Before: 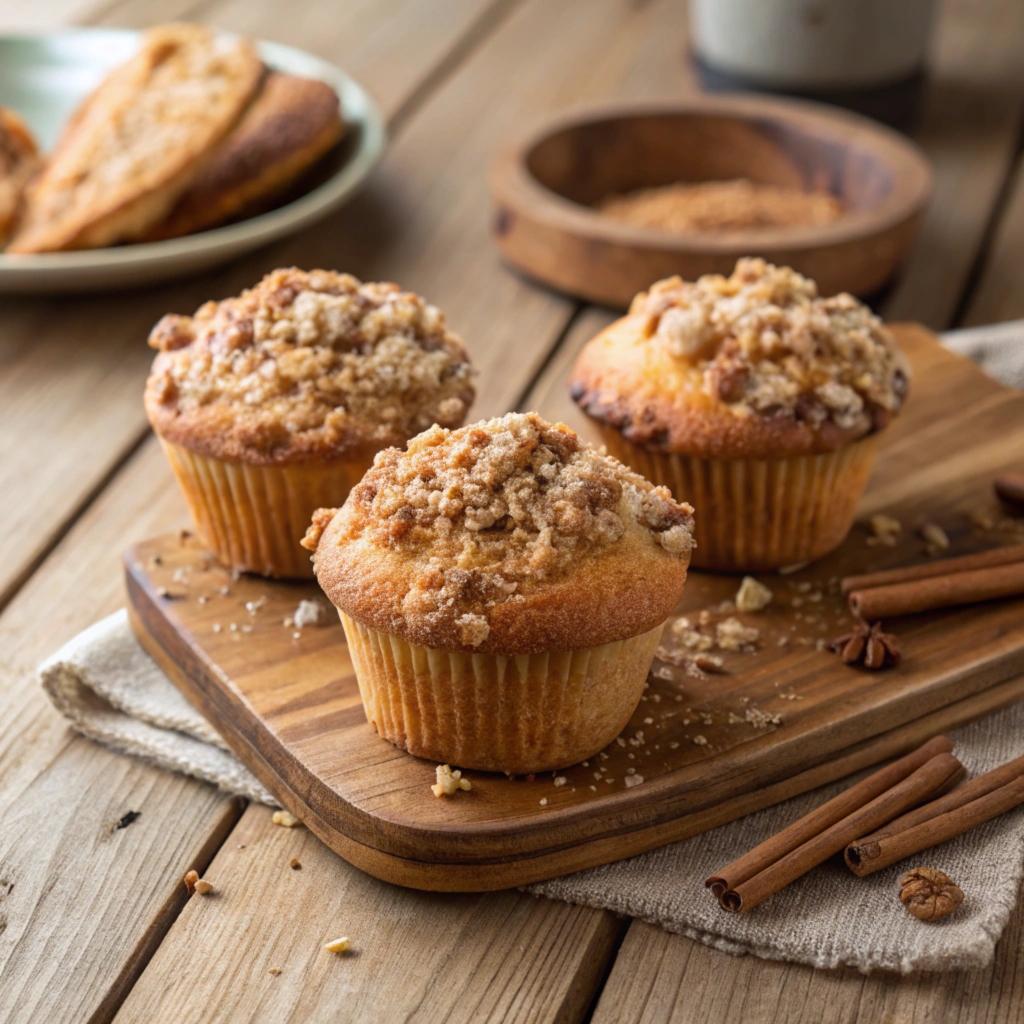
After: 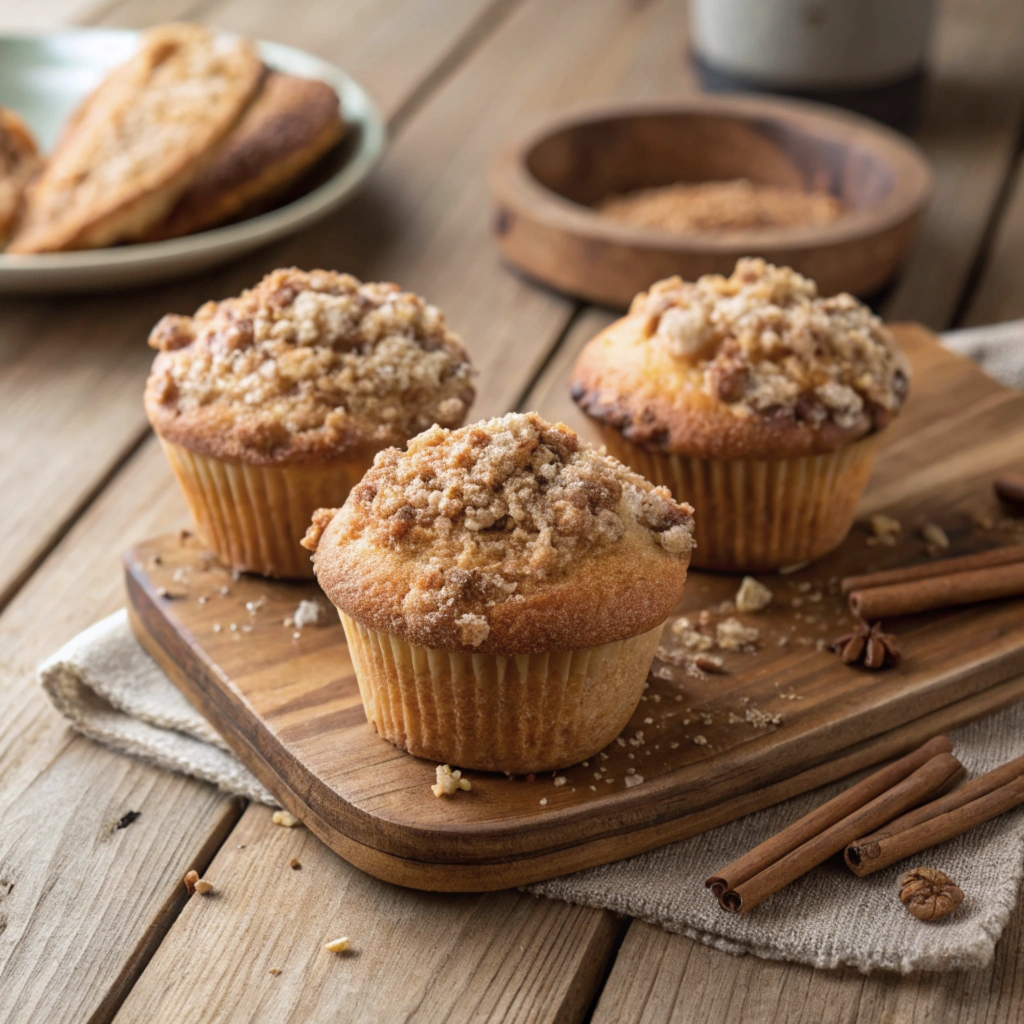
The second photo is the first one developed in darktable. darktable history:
white balance: emerald 1
color correction: saturation 0.85
